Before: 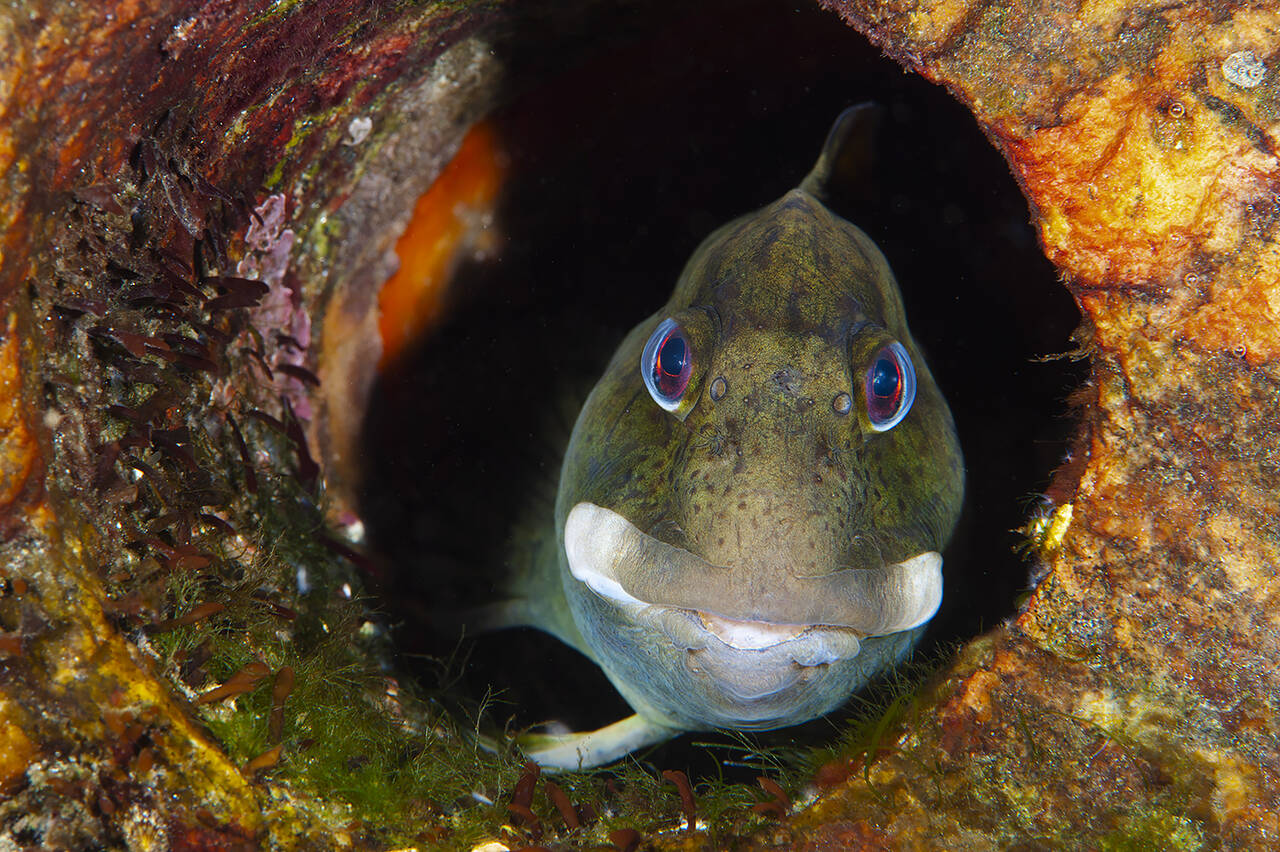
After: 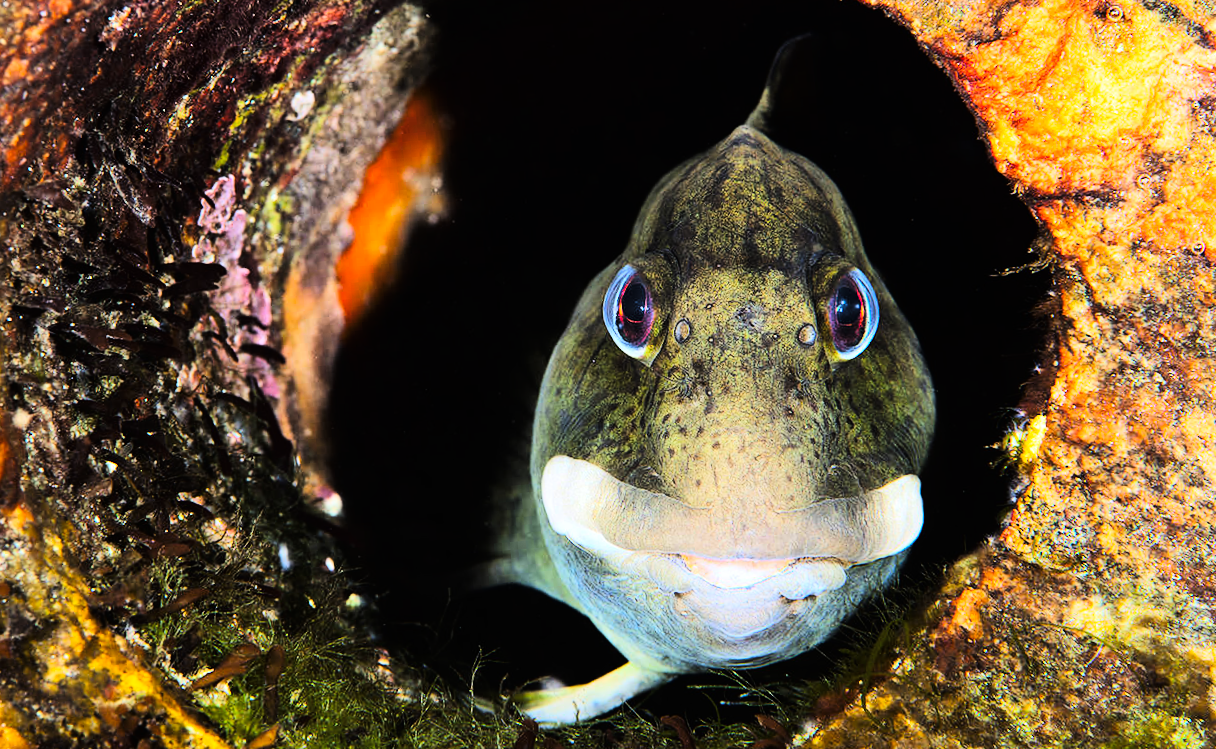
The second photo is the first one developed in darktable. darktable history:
shadows and highlights: shadows 20.55, highlights -20.99, soften with gaussian
rotate and perspective: rotation -5°, crop left 0.05, crop right 0.952, crop top 0.11, crop bottom 0.89
tone curve: curves: ch0 [(0, 0) (0.16, 0.055) (0.506, 0.762) (1, 1.024)], color space Lab, linked channels, preserve colors none
